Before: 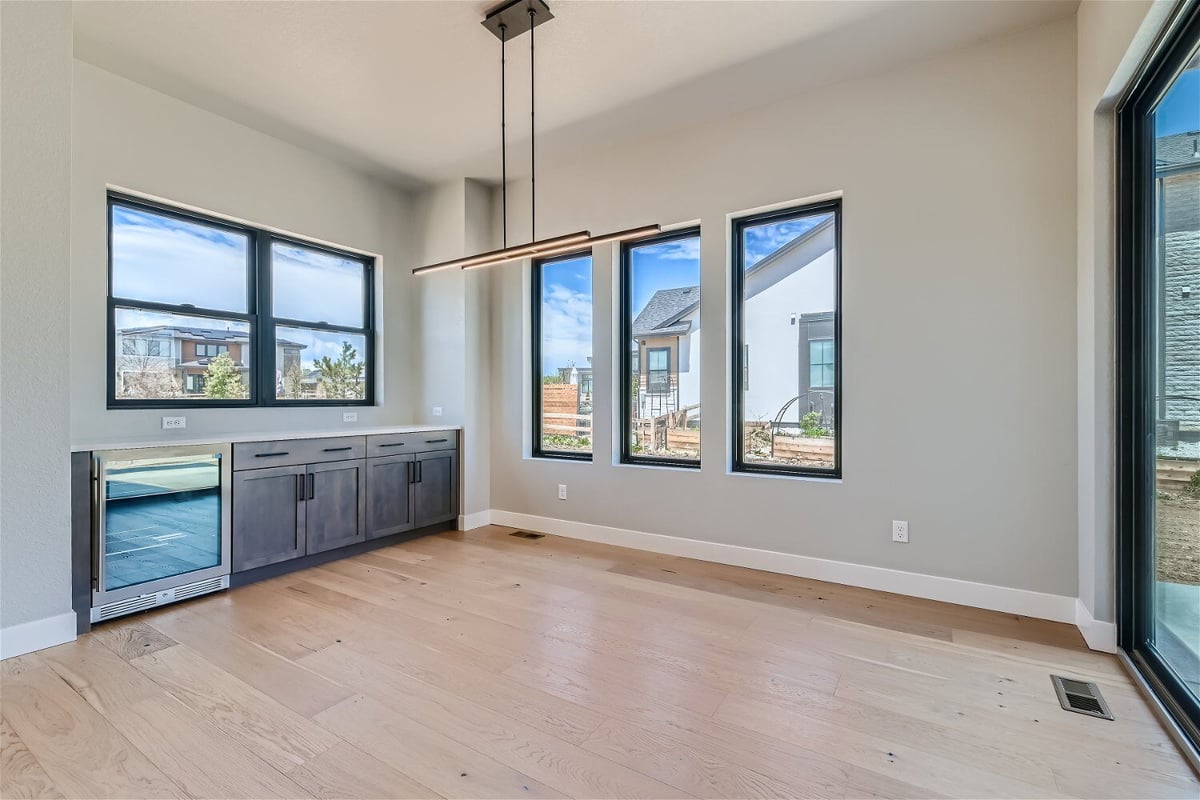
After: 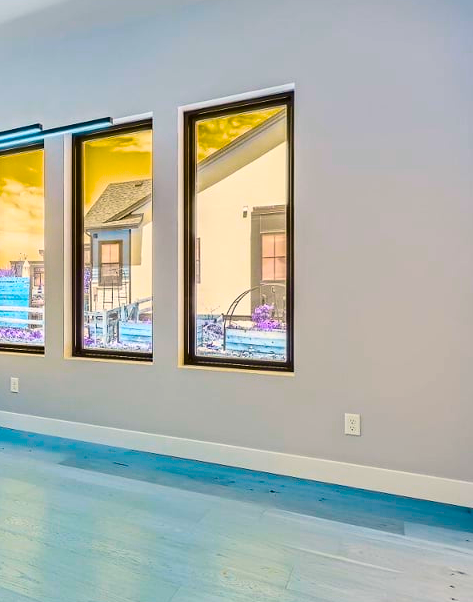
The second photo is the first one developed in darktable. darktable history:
contrast brightness saturation: contrast 0.16, saturation 0.32
crop: left 45.721%, top 13.393%, right 14.118%, bottom 10.01%
color balance rgb: hue shift 180°, global vibrance 50%, contrast 0.32%
color calibration: x 0.355, y 0.367, temperature 4700.38 K
